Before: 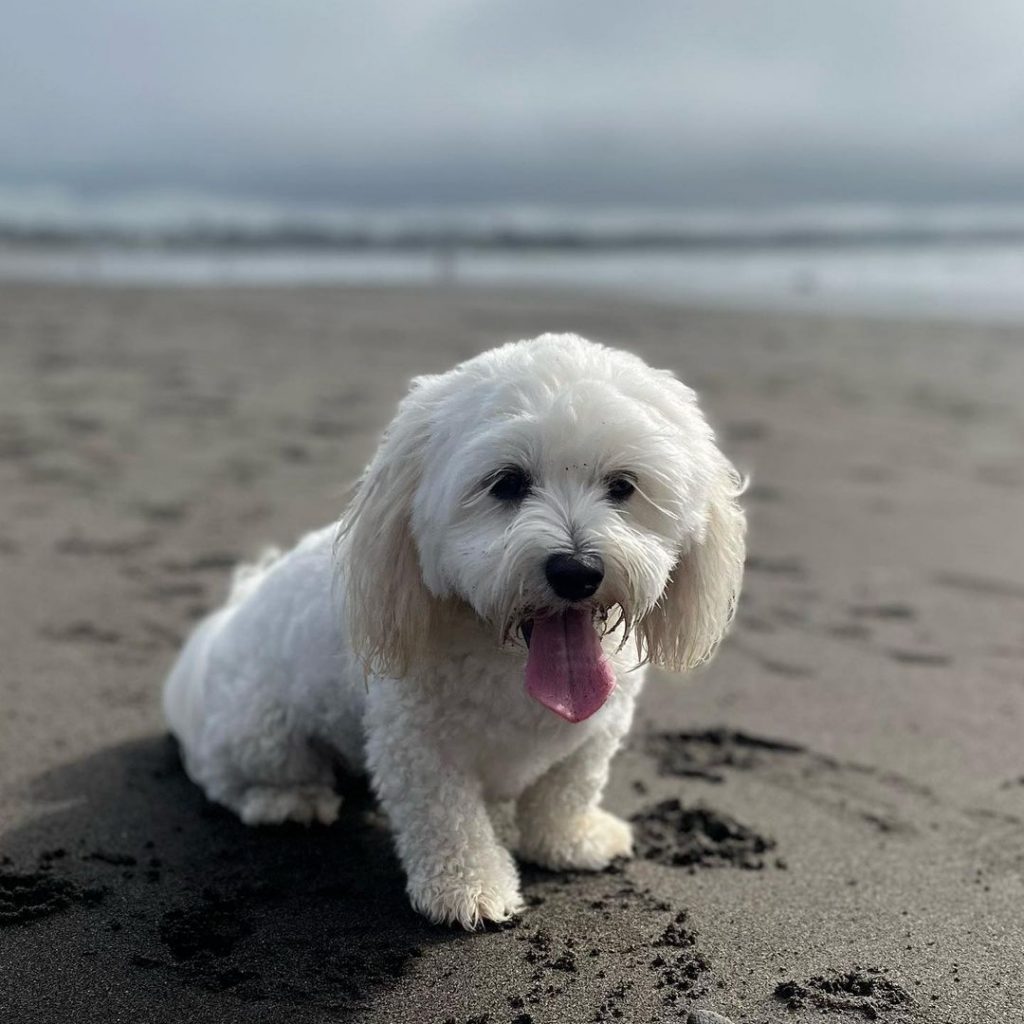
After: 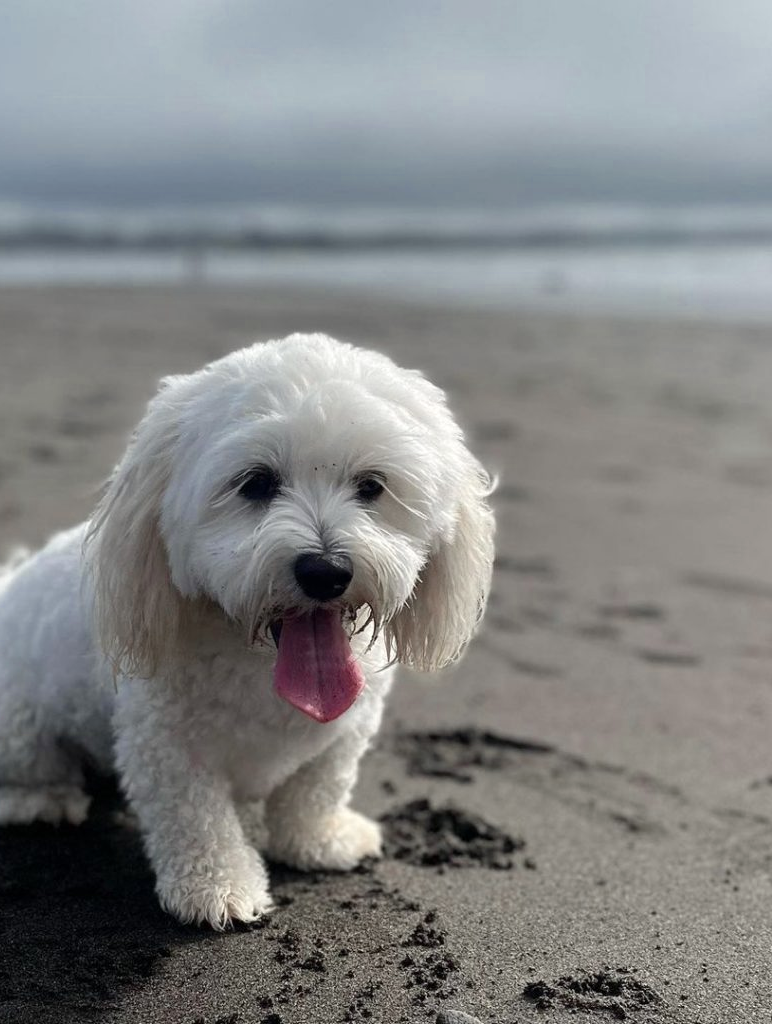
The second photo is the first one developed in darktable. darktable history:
crop and rotate: left 24.6%
color zones: curves: ch0 [(0, 0.473) (0.001, 0.473) (0.226, 0.548) (0.4, 0.589) (0.525, 0.54) (0.728, 0.403) (0.999, 0.473) (1, 0.473)]; ch1 [(0, 0.619) (0.001, 0.619) (0.234, 0.388) (0.4, 0.372) (0.528, 0.422) (0.732, 0.53) (0.999, 0.619) (1, 0.619)]; ch2 [(0, 0.547) (0.001, 0.547) (0.226, 0.45) (0.4, 0.525) (0.525, 0.585) (0.8, 0.511) (0.999, 0.547) (1, 0.547)]
